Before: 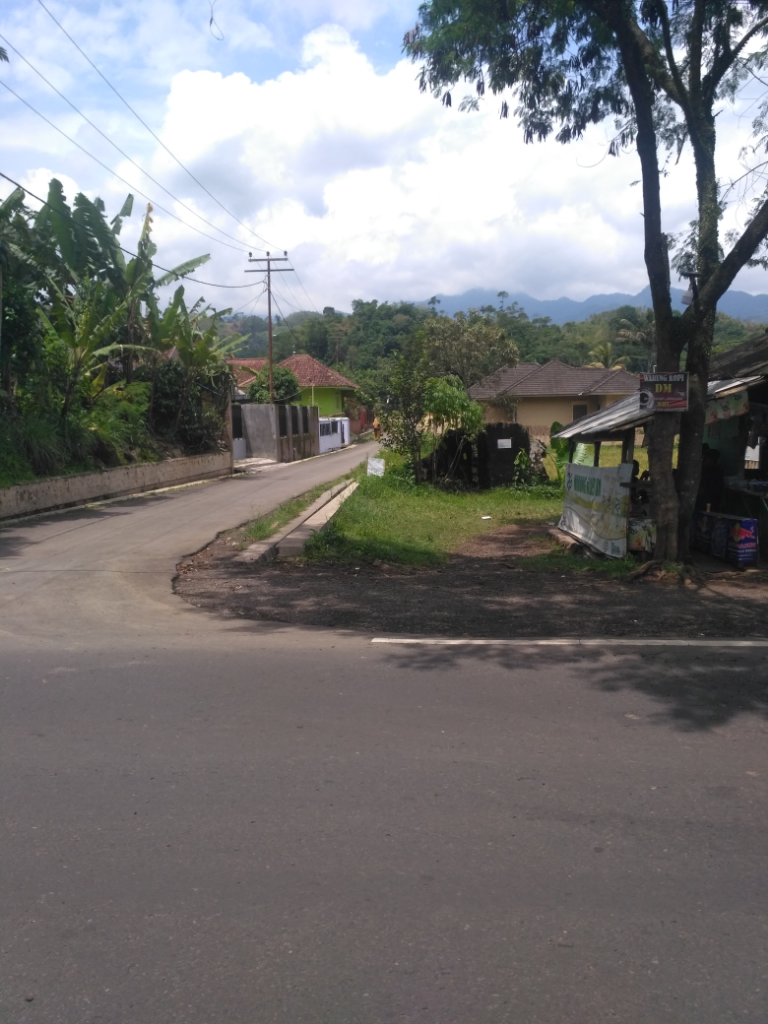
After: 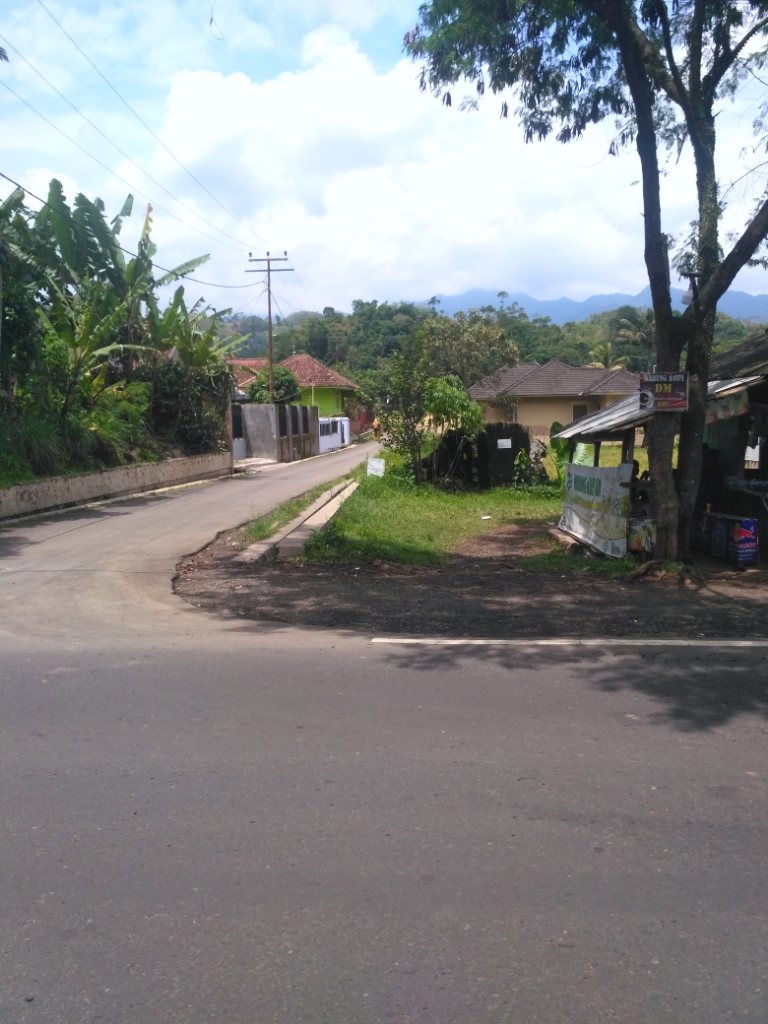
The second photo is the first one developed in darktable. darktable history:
contrast brightness saturation: contrast 0.2, brightness 0.16, saturation 0.22
white balance: red 0.982, blue 1.018
